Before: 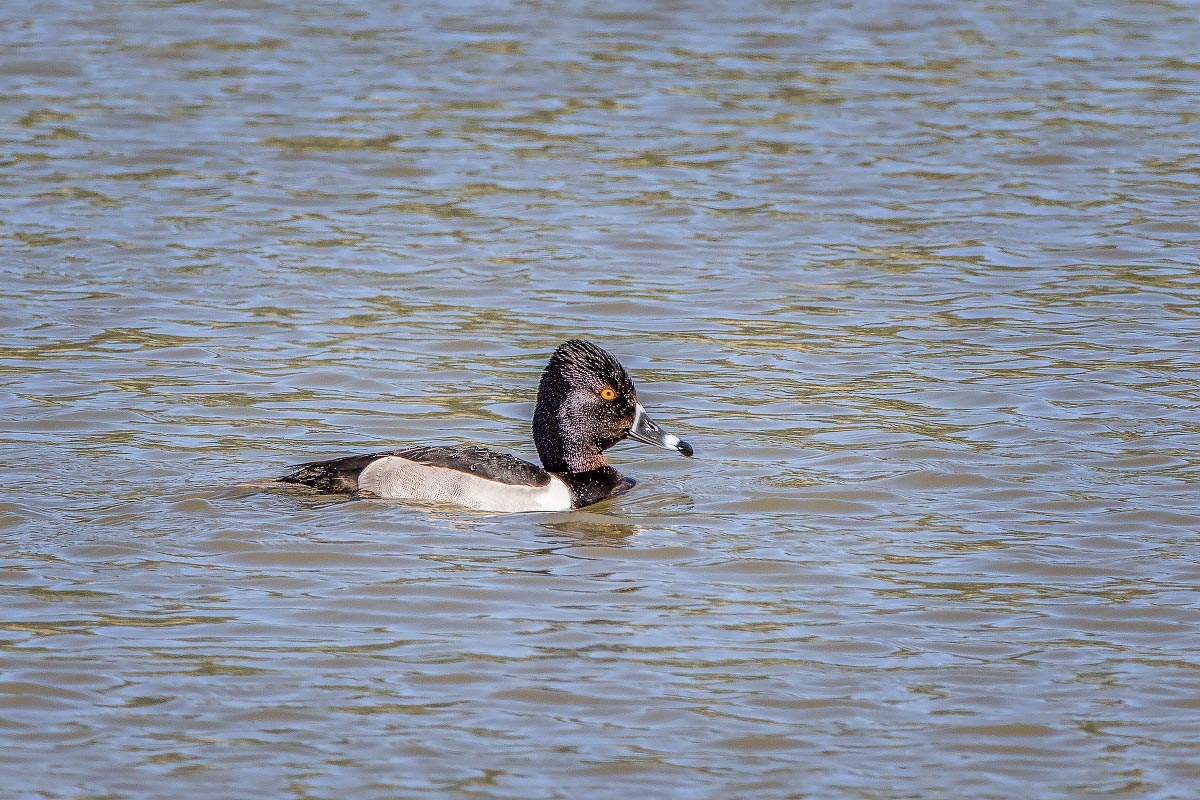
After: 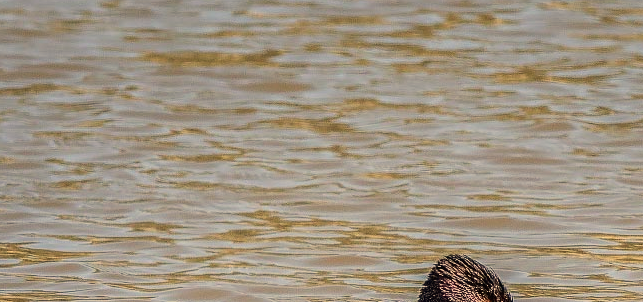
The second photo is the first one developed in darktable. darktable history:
crop: left 10.121%, top 10.631%, right 36.218%, bottom 51.526%
contrast brightness saturation: contrast -0.02, brightness -0.01, saturation 0.03
white balance: red 1.138, green 0.996, blue 0.812
